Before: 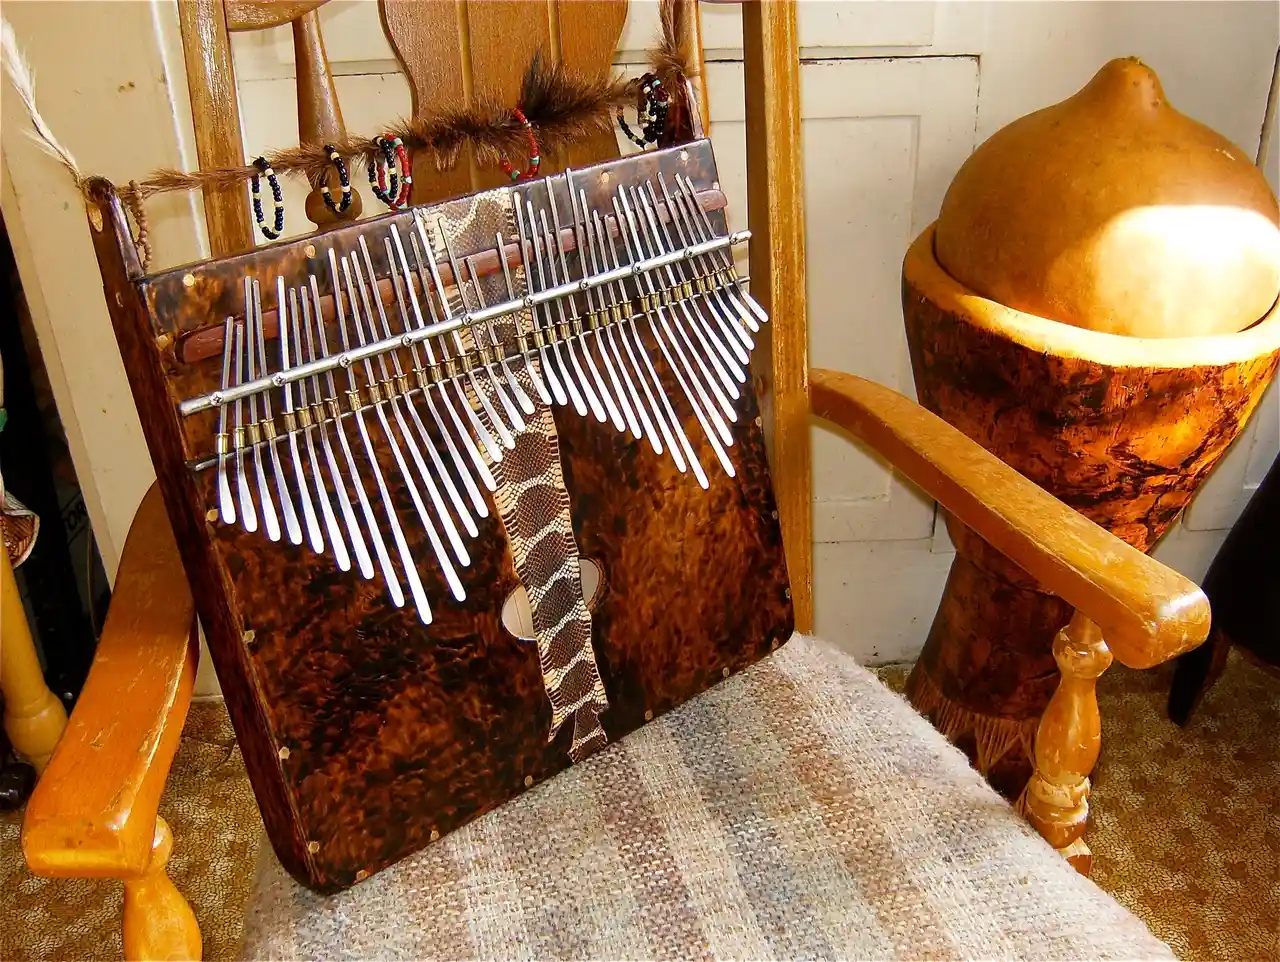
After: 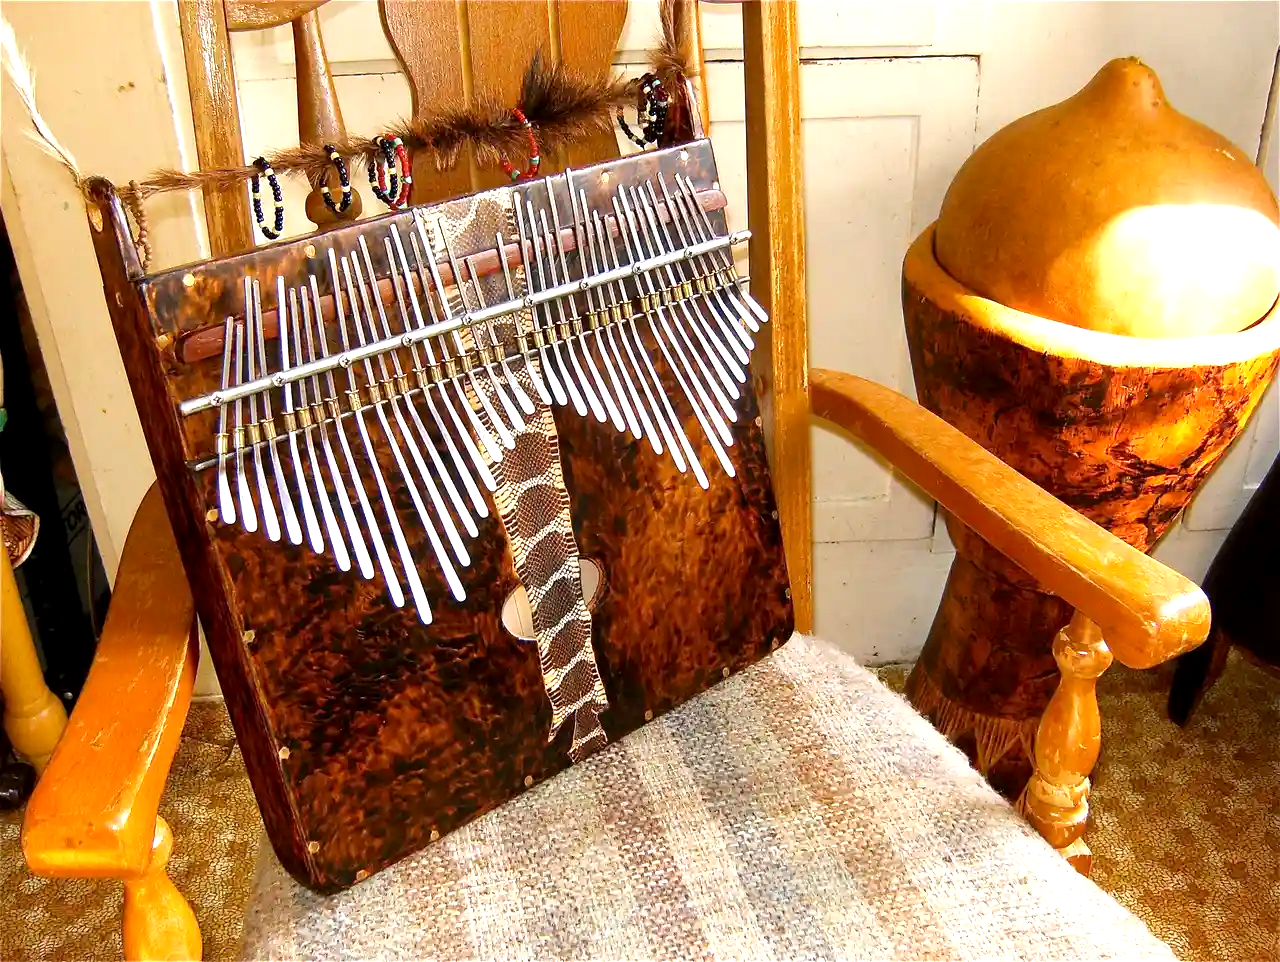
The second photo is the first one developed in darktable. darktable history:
exposure: black level correction 0.001, exposure 0.676 EV, compensate highlight preservation false
